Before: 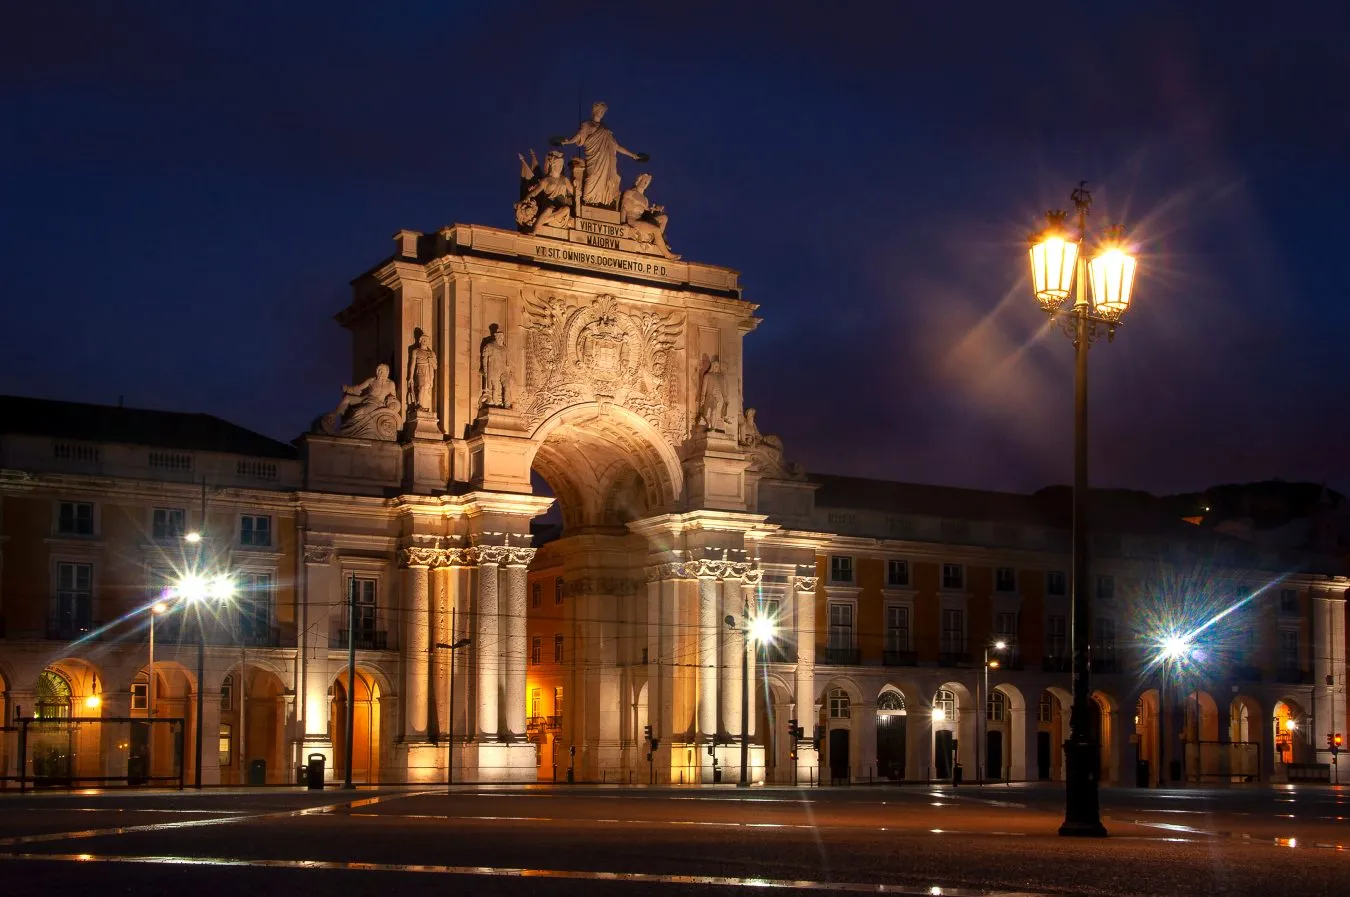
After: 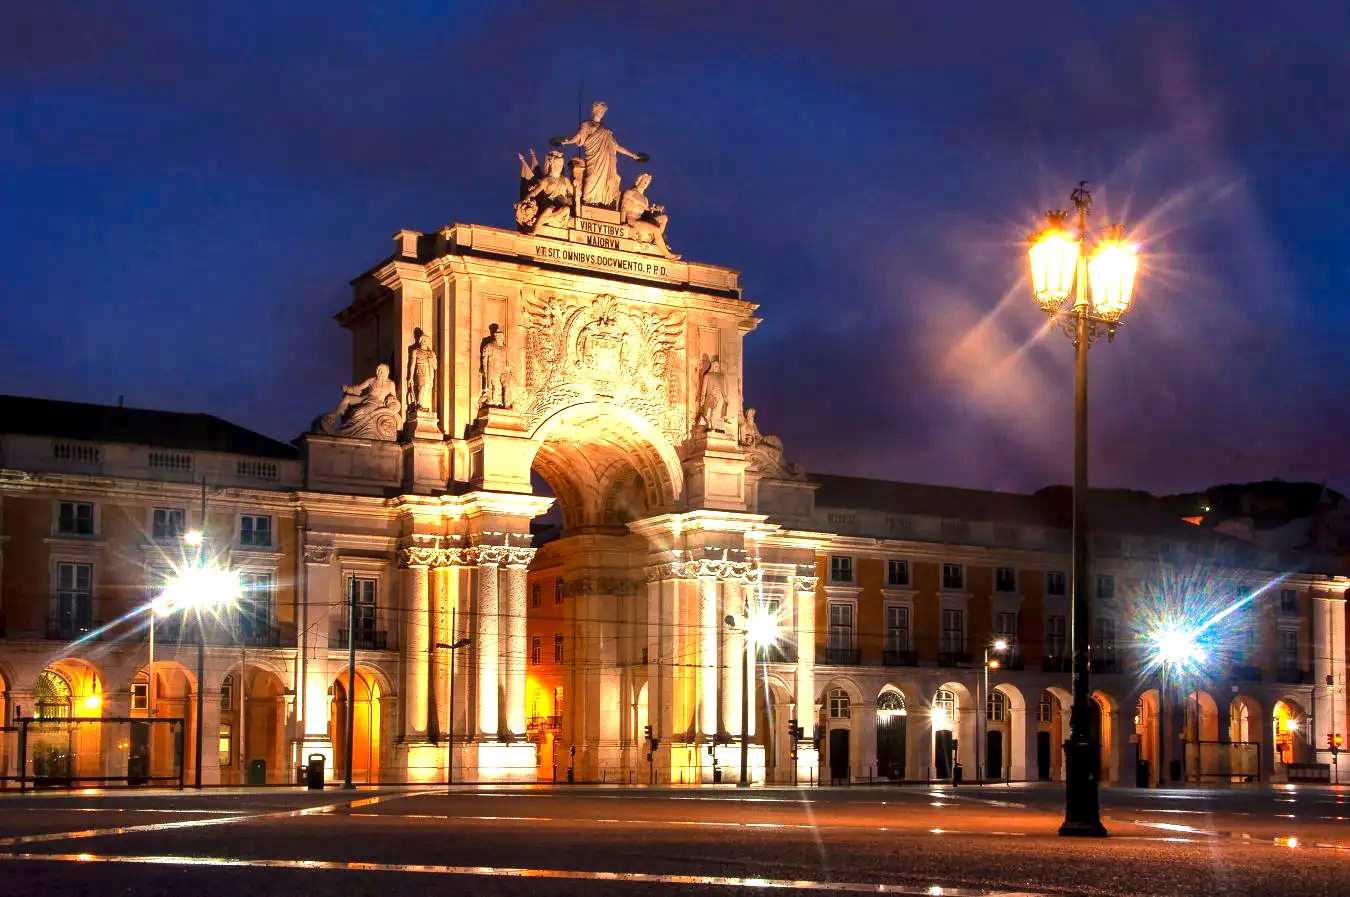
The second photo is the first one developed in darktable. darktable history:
shadows and highlights: soften with gaussian
color balance: contrast 10%
local contrast: highlights 100%, shadows 100%, detail 120%, midtone range 0.2
exposure: black level correction 0, exposure 1.2 EV, compensate exposure bias true, compensate highlight preservation false
